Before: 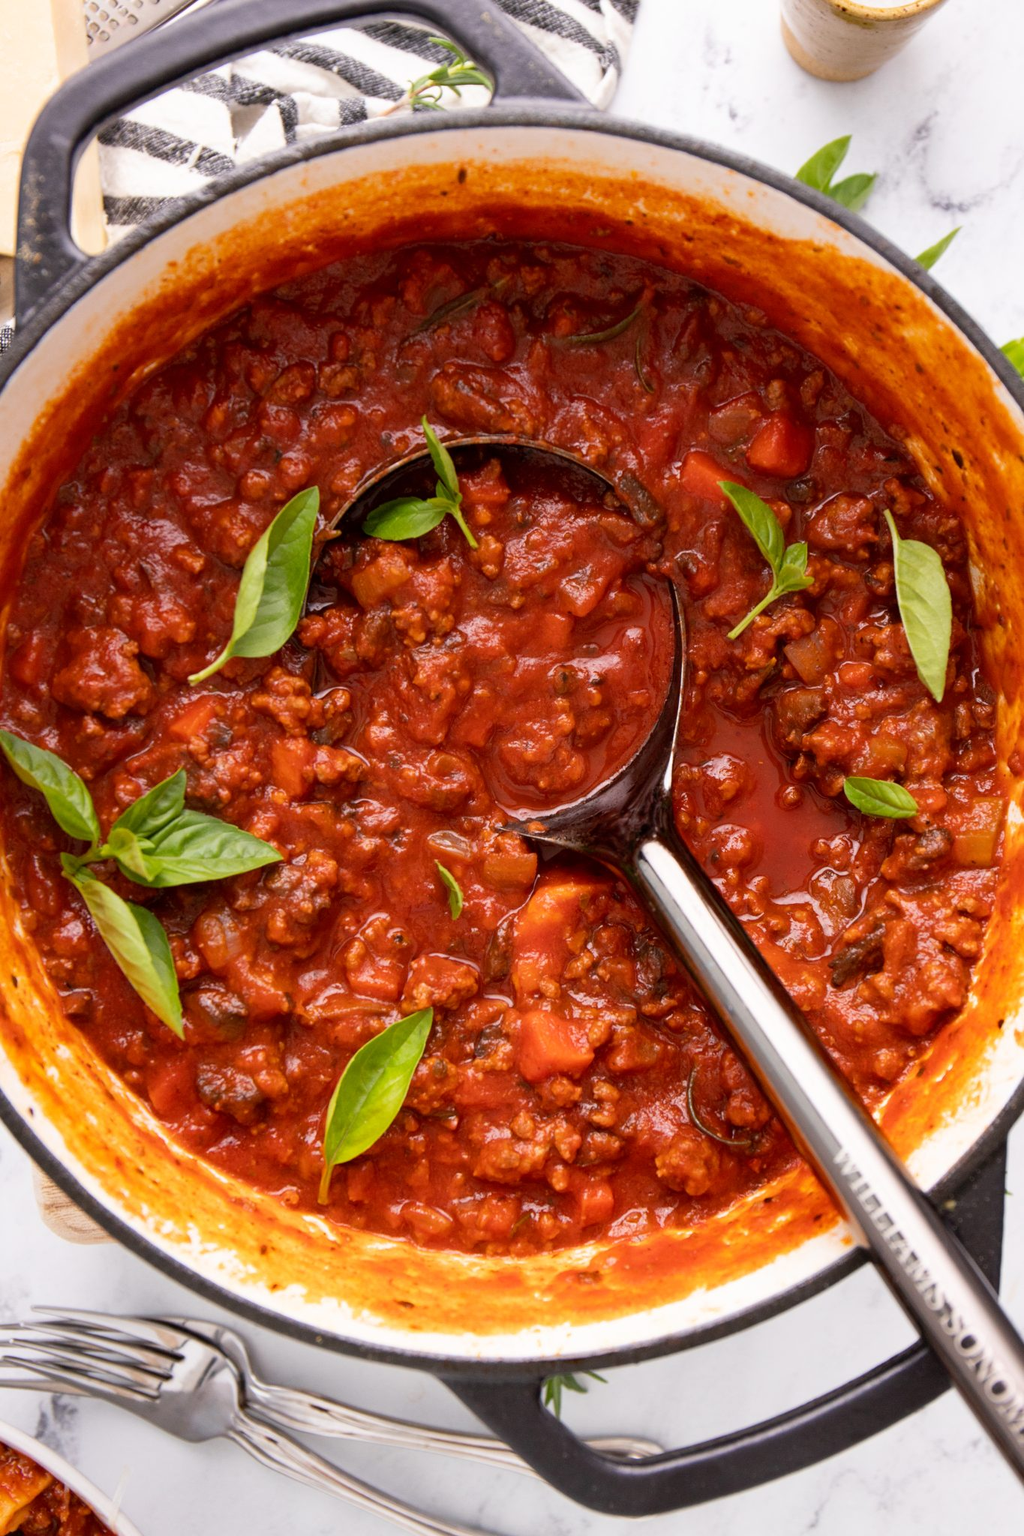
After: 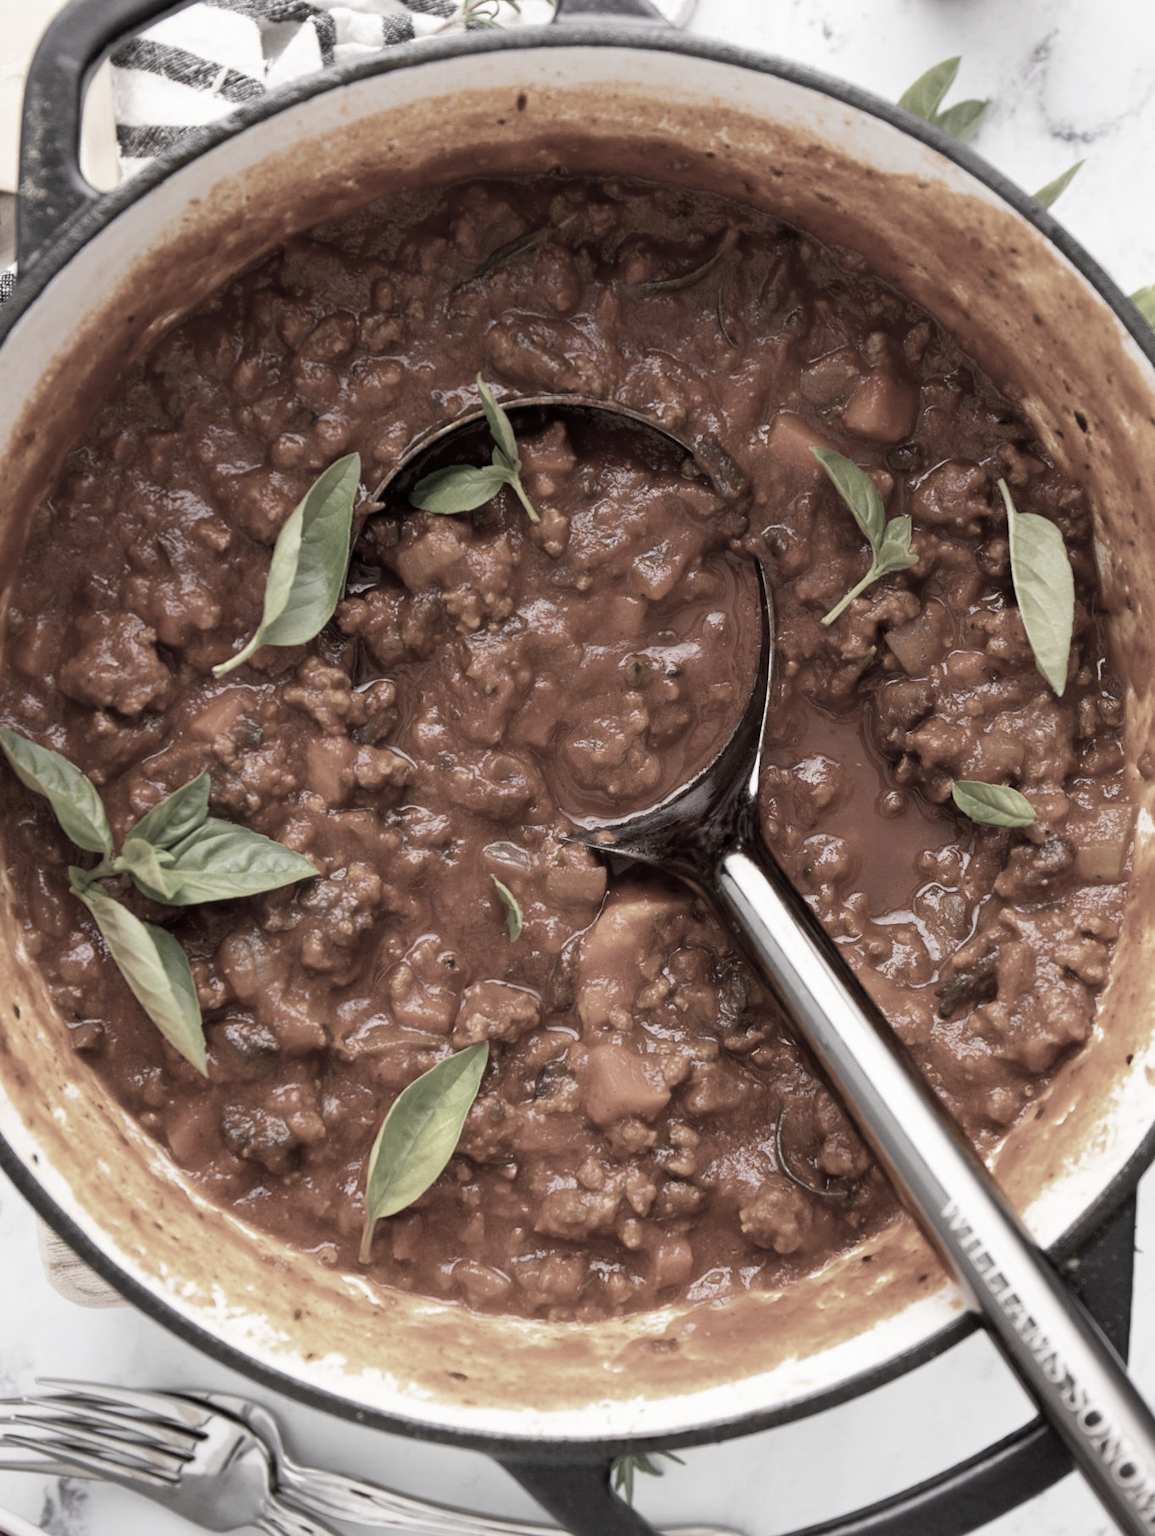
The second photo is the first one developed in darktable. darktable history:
color correction: highlights b* 0.017, saturation 0.281
crop and rotate: top 5.583%, bottom 5.803%
